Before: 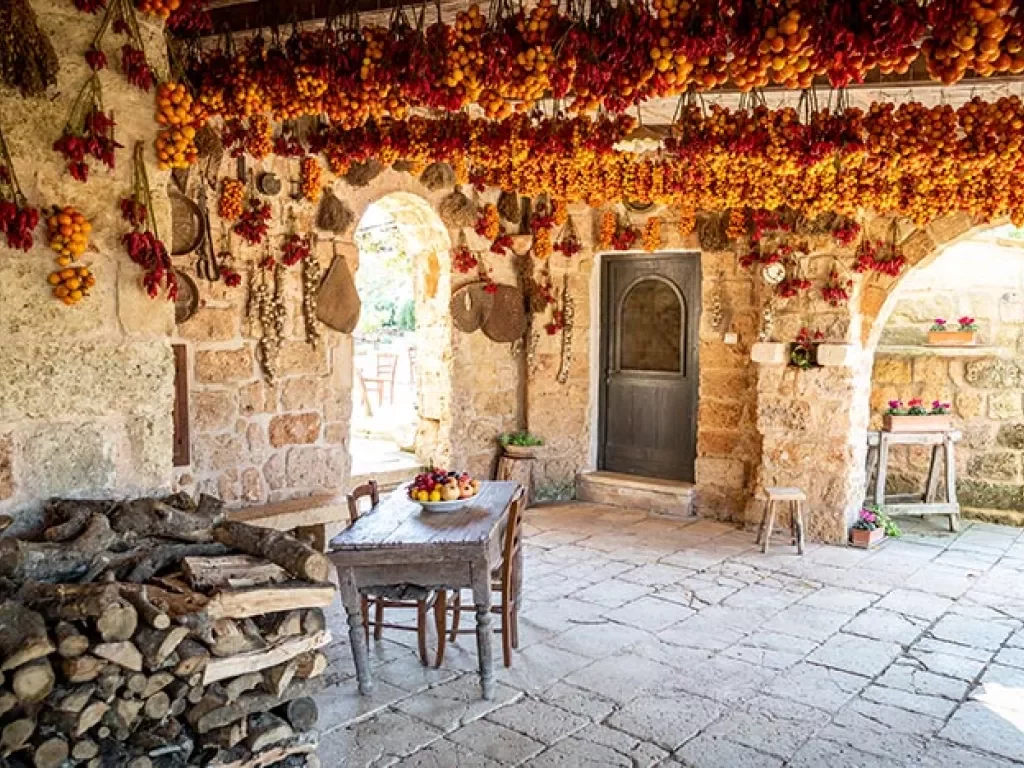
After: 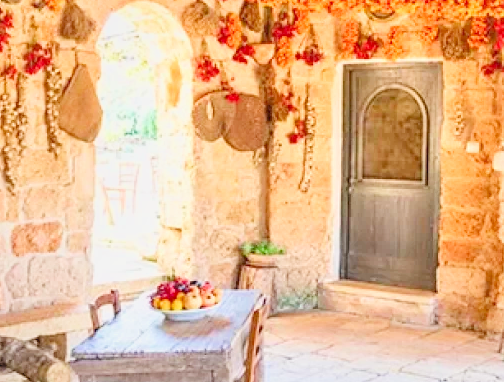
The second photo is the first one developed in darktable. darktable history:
contrast brightness saturation: contrast -0.104, brightness 0.048, saturation 0.079
filmic rgb: middle gray luminance 3.46%, black relative exposure -6.02 EV, white relative exposure 6.32 EV, dynamic range scaling 22.37%, target black luminance 0%, hardness 2.28, latitude 45.98%, contrast 0.792, highlights saturation mix 98.92%, shadows ↔ highlights balance 0.256%, add noise in highlights 0.001, color science v3 (2019), use custom middle-gray values true, contrast in highlights soft
local contrast: mode bilateral grid, contrast 26, coarseness 59, detail 152%, midtone range 0.2
crop: left 25.251%, top 24.958%, right 25.305%, bottom 25.247%
